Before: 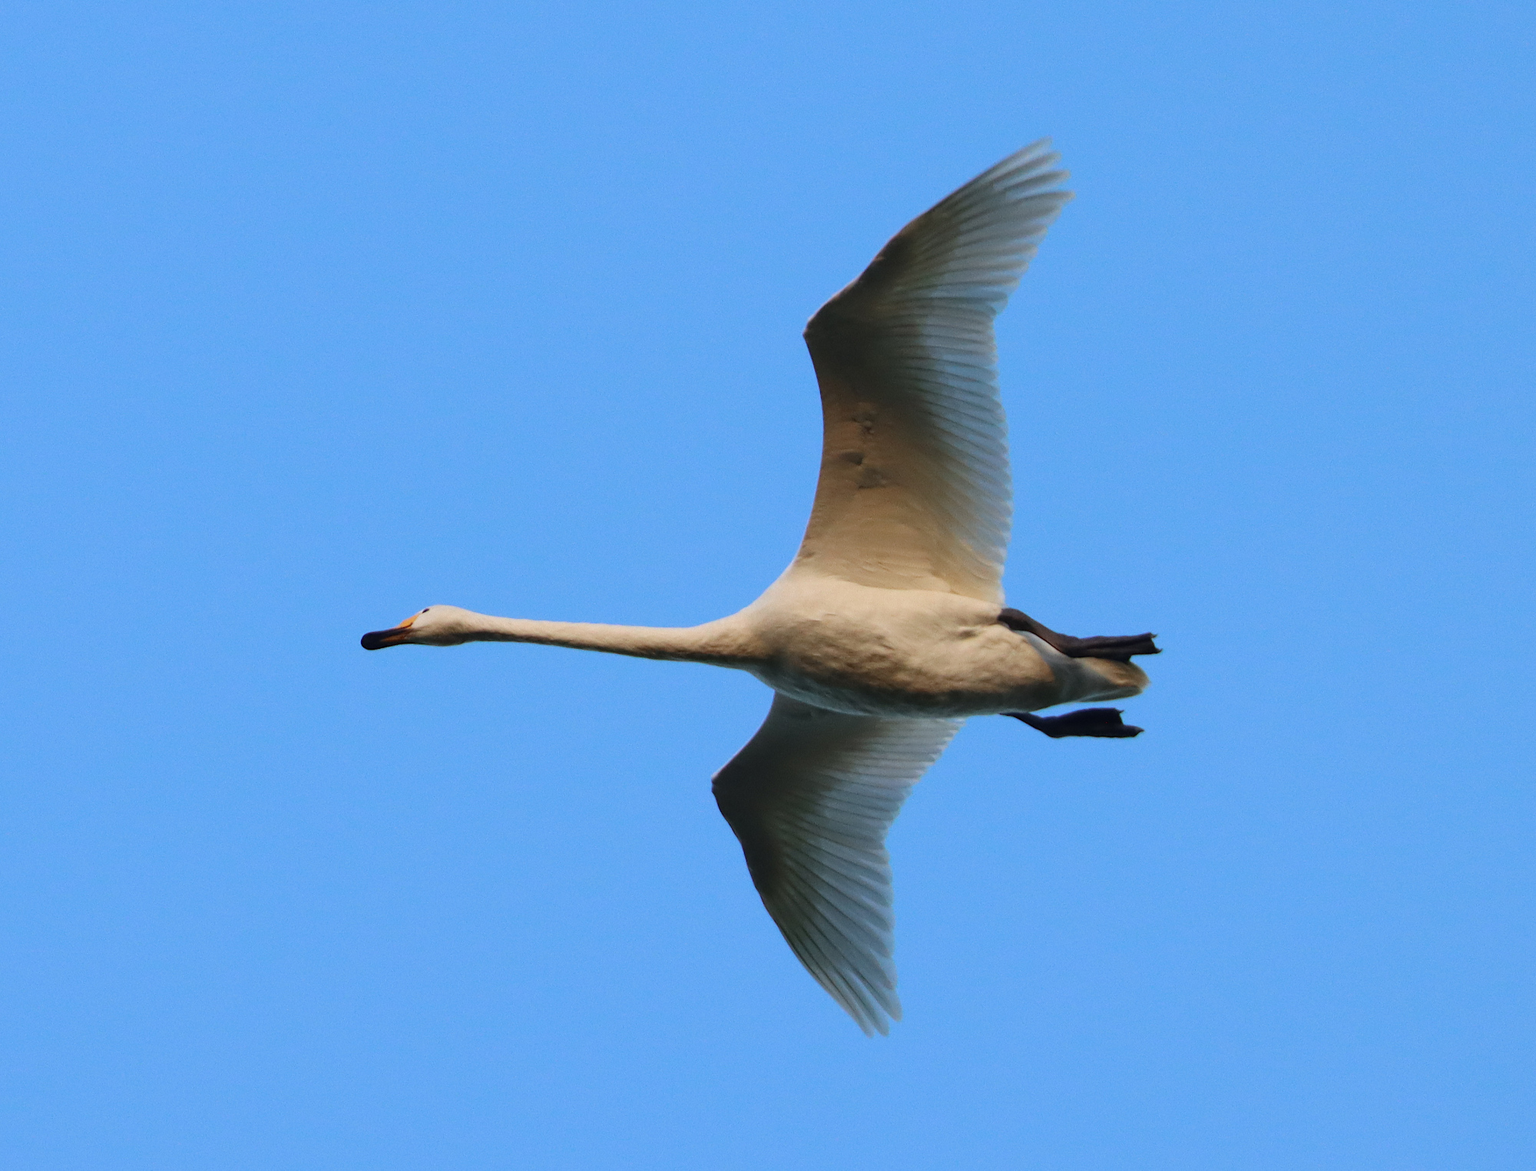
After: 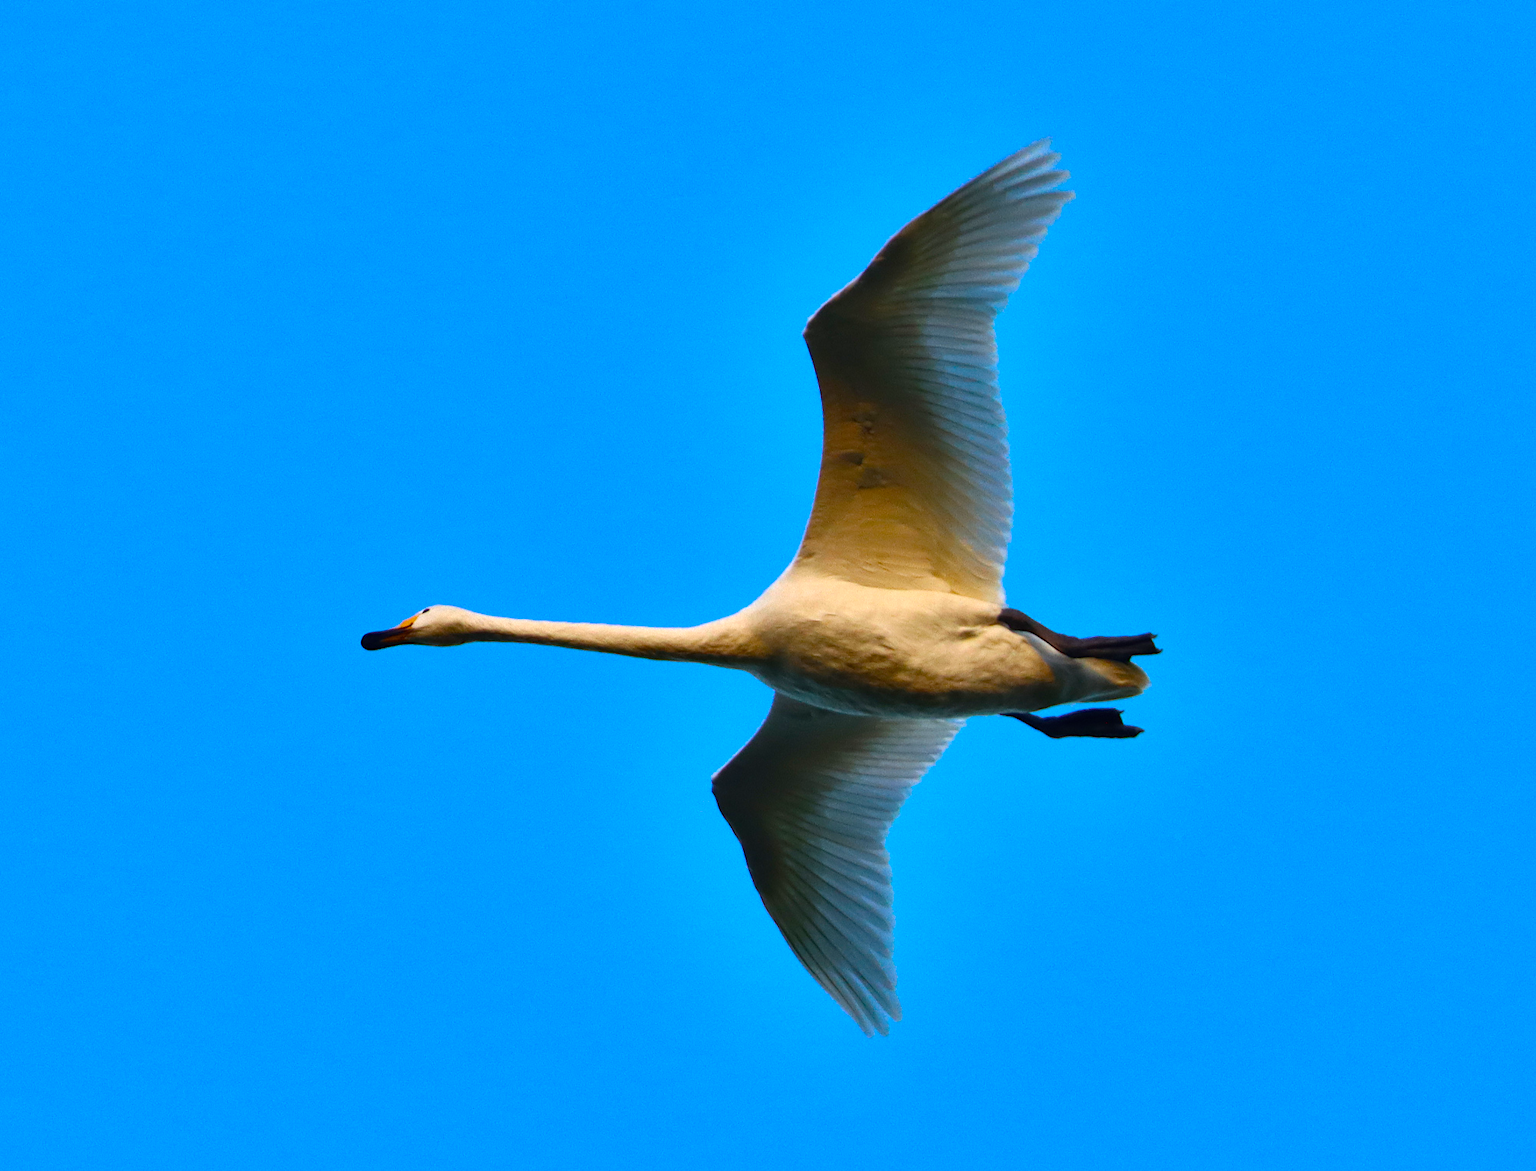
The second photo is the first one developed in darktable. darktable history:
color balance rgb: linear chroma grading › global chroma 9%, perceptual saturation grading › global saturation 36%, perceptual saturation grading › shadows 35%, perceptual brilliance grading › global brilliance 15%, perceptual brilliance grading › shadows -35%, global vibrance 15%
white balance: emerald 1
shadows and highlights: white point adjustment 0.1, highlights -70, soften with gaussian
